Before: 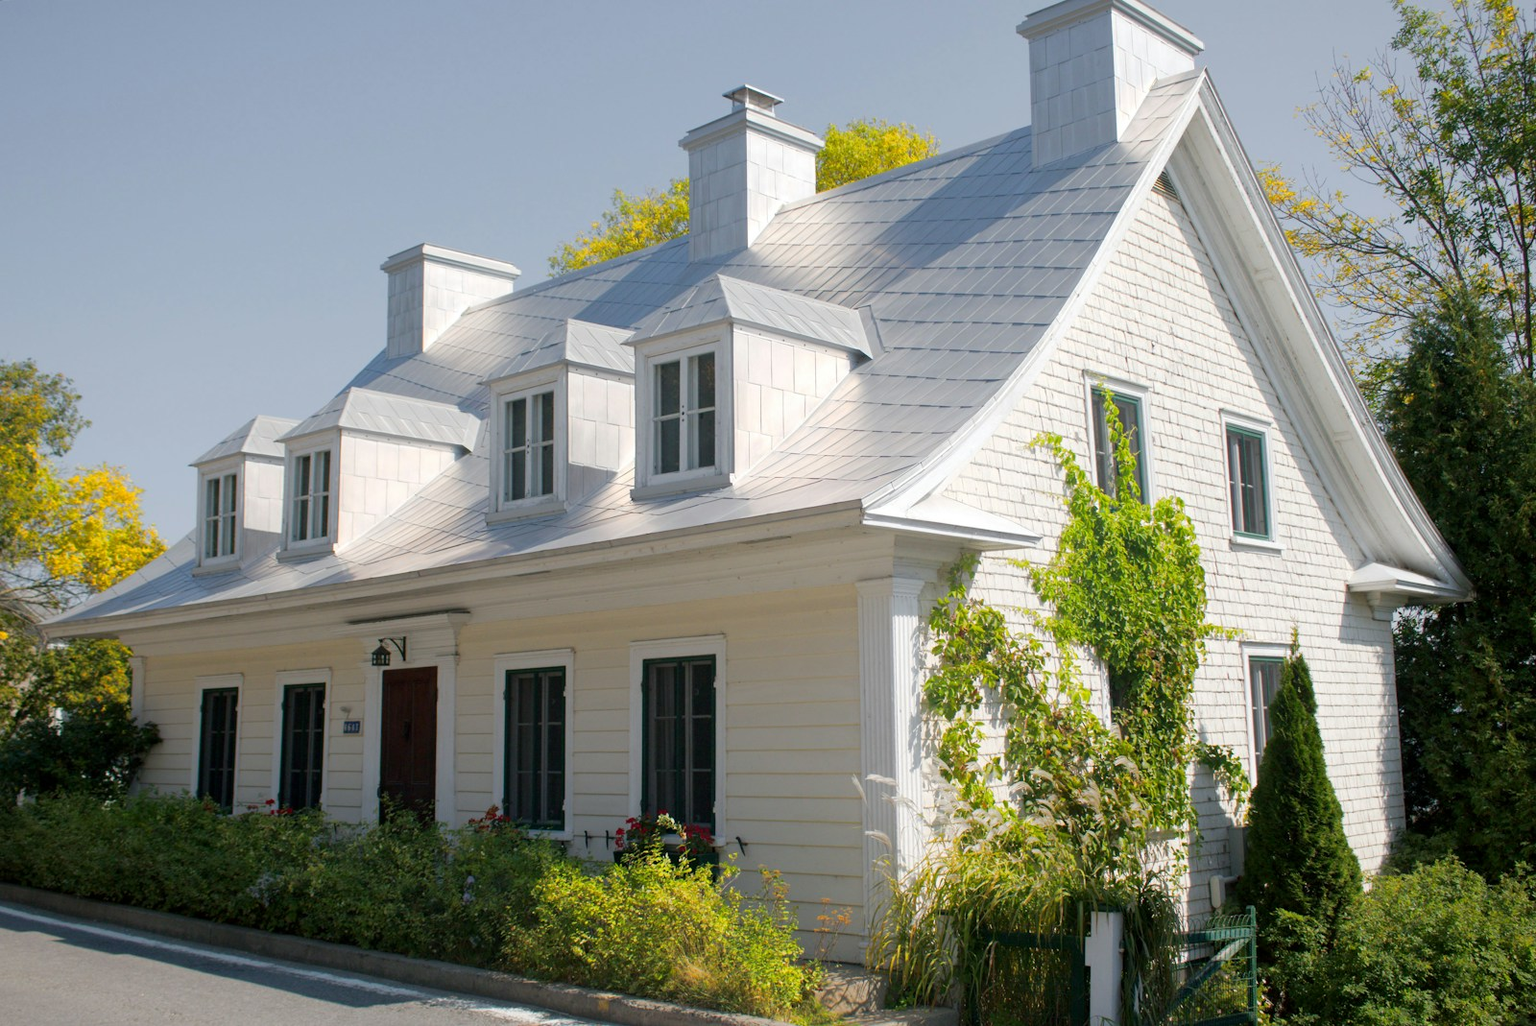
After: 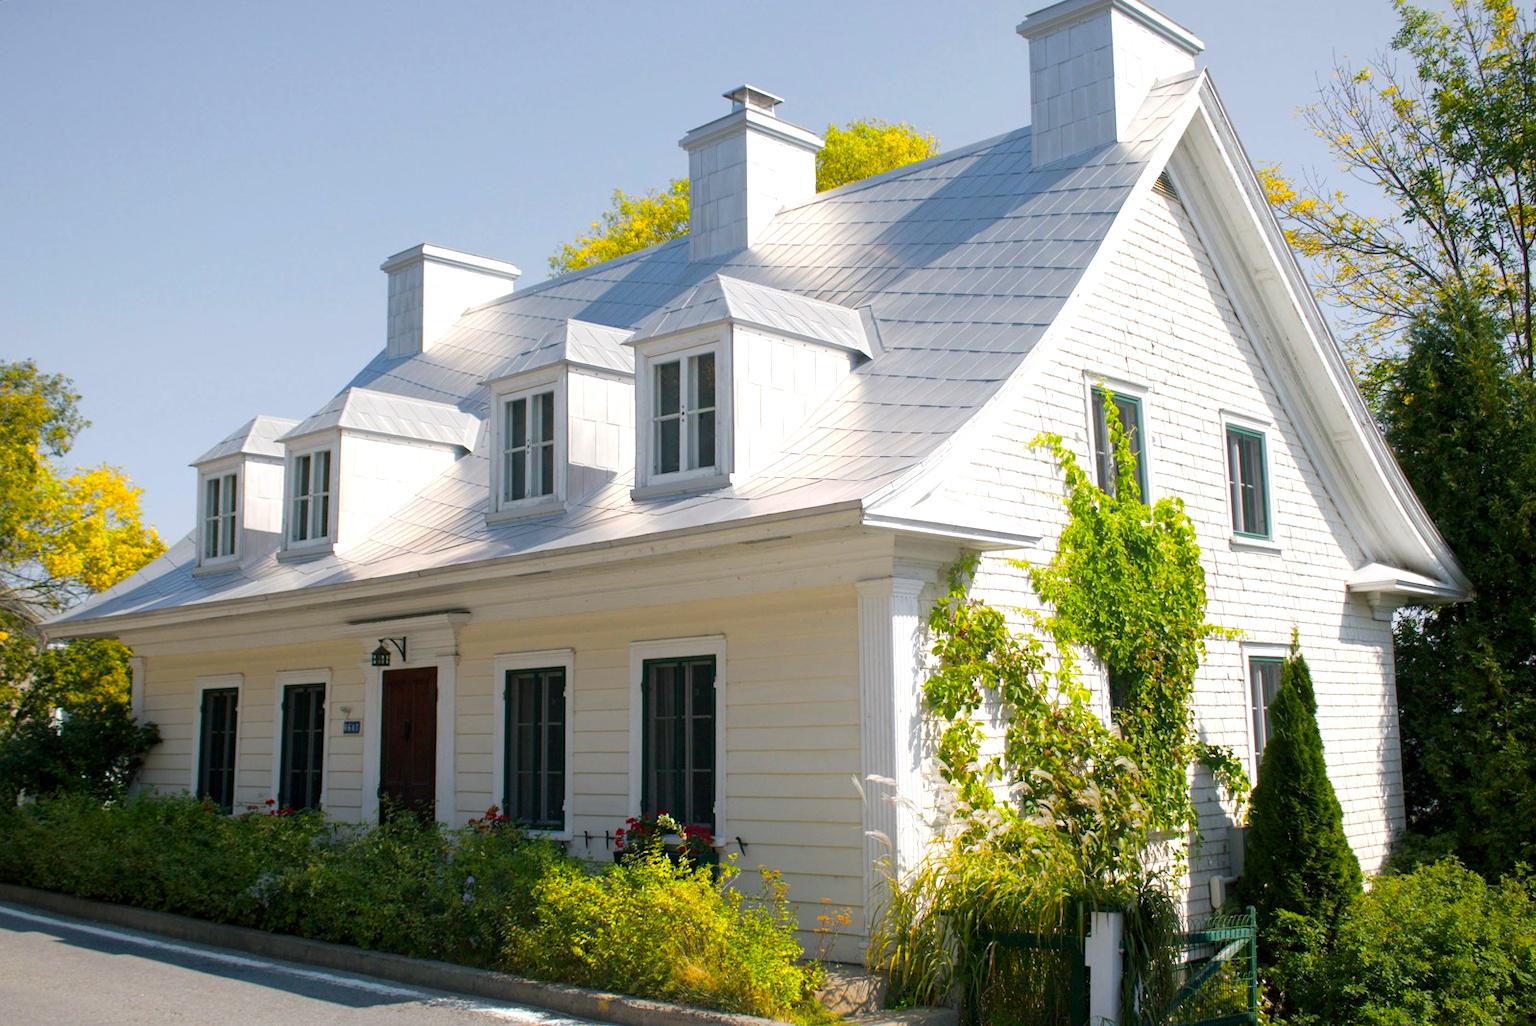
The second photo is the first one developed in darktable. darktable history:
tone equalizer: on, module defaults
color balance rgb: highlights gain › chroma 0.241%, highlights gain › hue 330.94°, linear chroma grading › global chroma 0.522%, perceptual saturation grading › global saturation 25.082%, perceptual brilliance grading › highlights 9.613%, perceptual brilliance grading › mid-tones 4.821%
